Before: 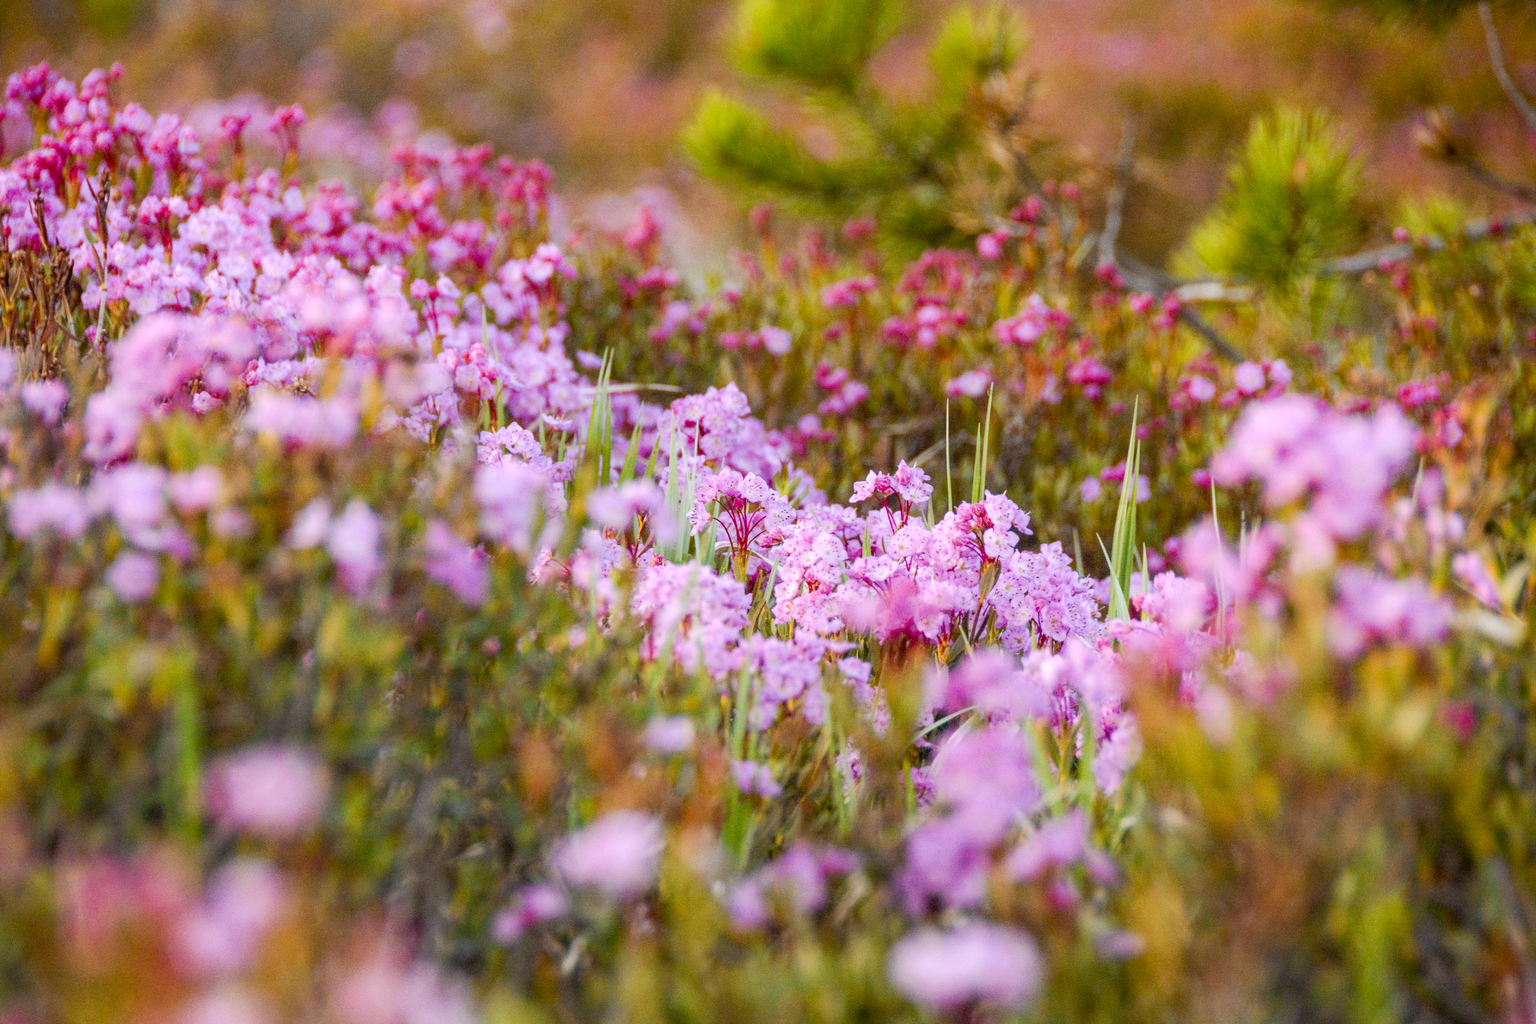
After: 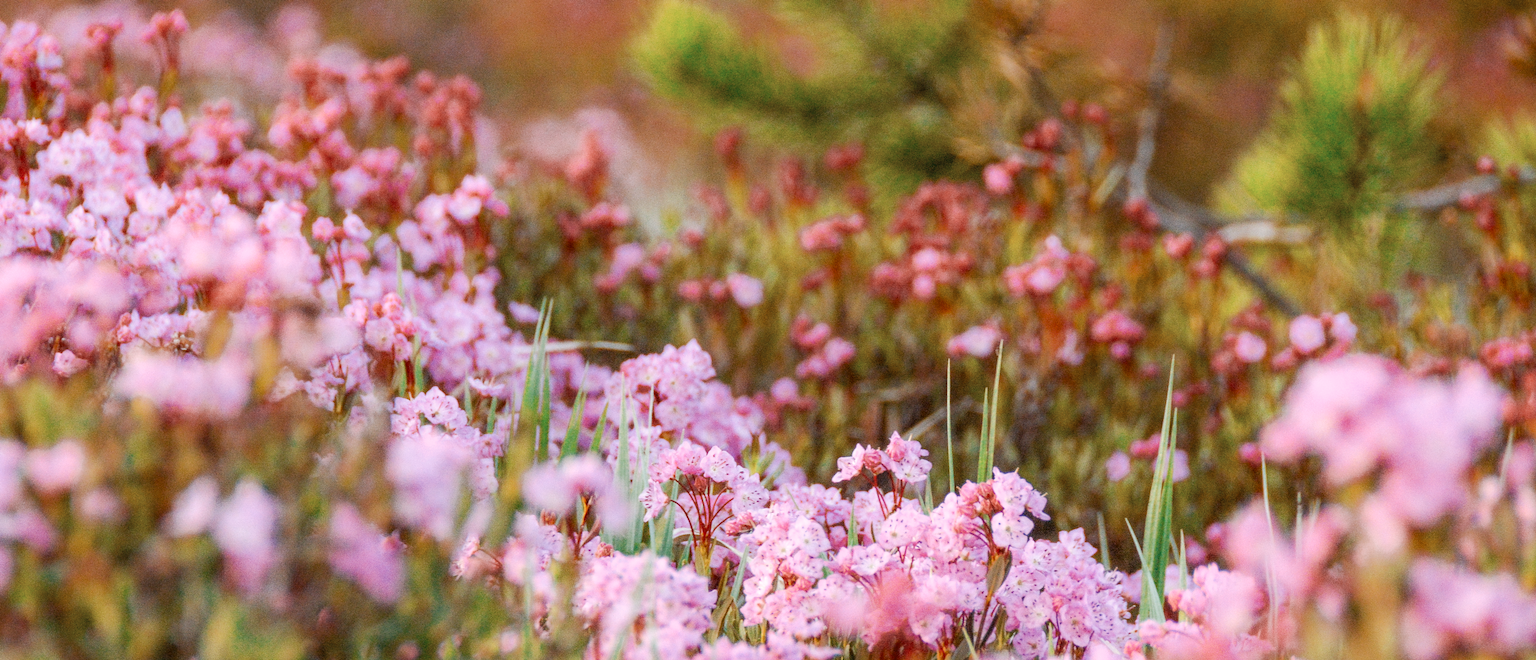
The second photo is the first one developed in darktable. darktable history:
crop and rotate: left 9.622%, top 9.423%, right 6.041%, bottom 36.165%
color zones: curves: ch0 [(0, 0.5) (0.125, 0.4) (0.25, 0.5) (0.375, 0.4) (0.5, 0.4) (0.625, 0.35) (0.75, 0.35) (0.875, 0.5)]; ch1 [(0, 0.35) (0.125, 0.45) (0.25, 0.35) (0.375, 0.35) (0.5, 0.35) (0.625, 0.35) (0.75, 0.45) (0.875, 0.35)]; ch2 [(0, 0.6) (0.125, 0.5) (0.25, 0.5) (0.375, 0.6) (0.5, 0.6) (0.625, 0.5) (0.75, 0.5) (0.875, 0.5)]
